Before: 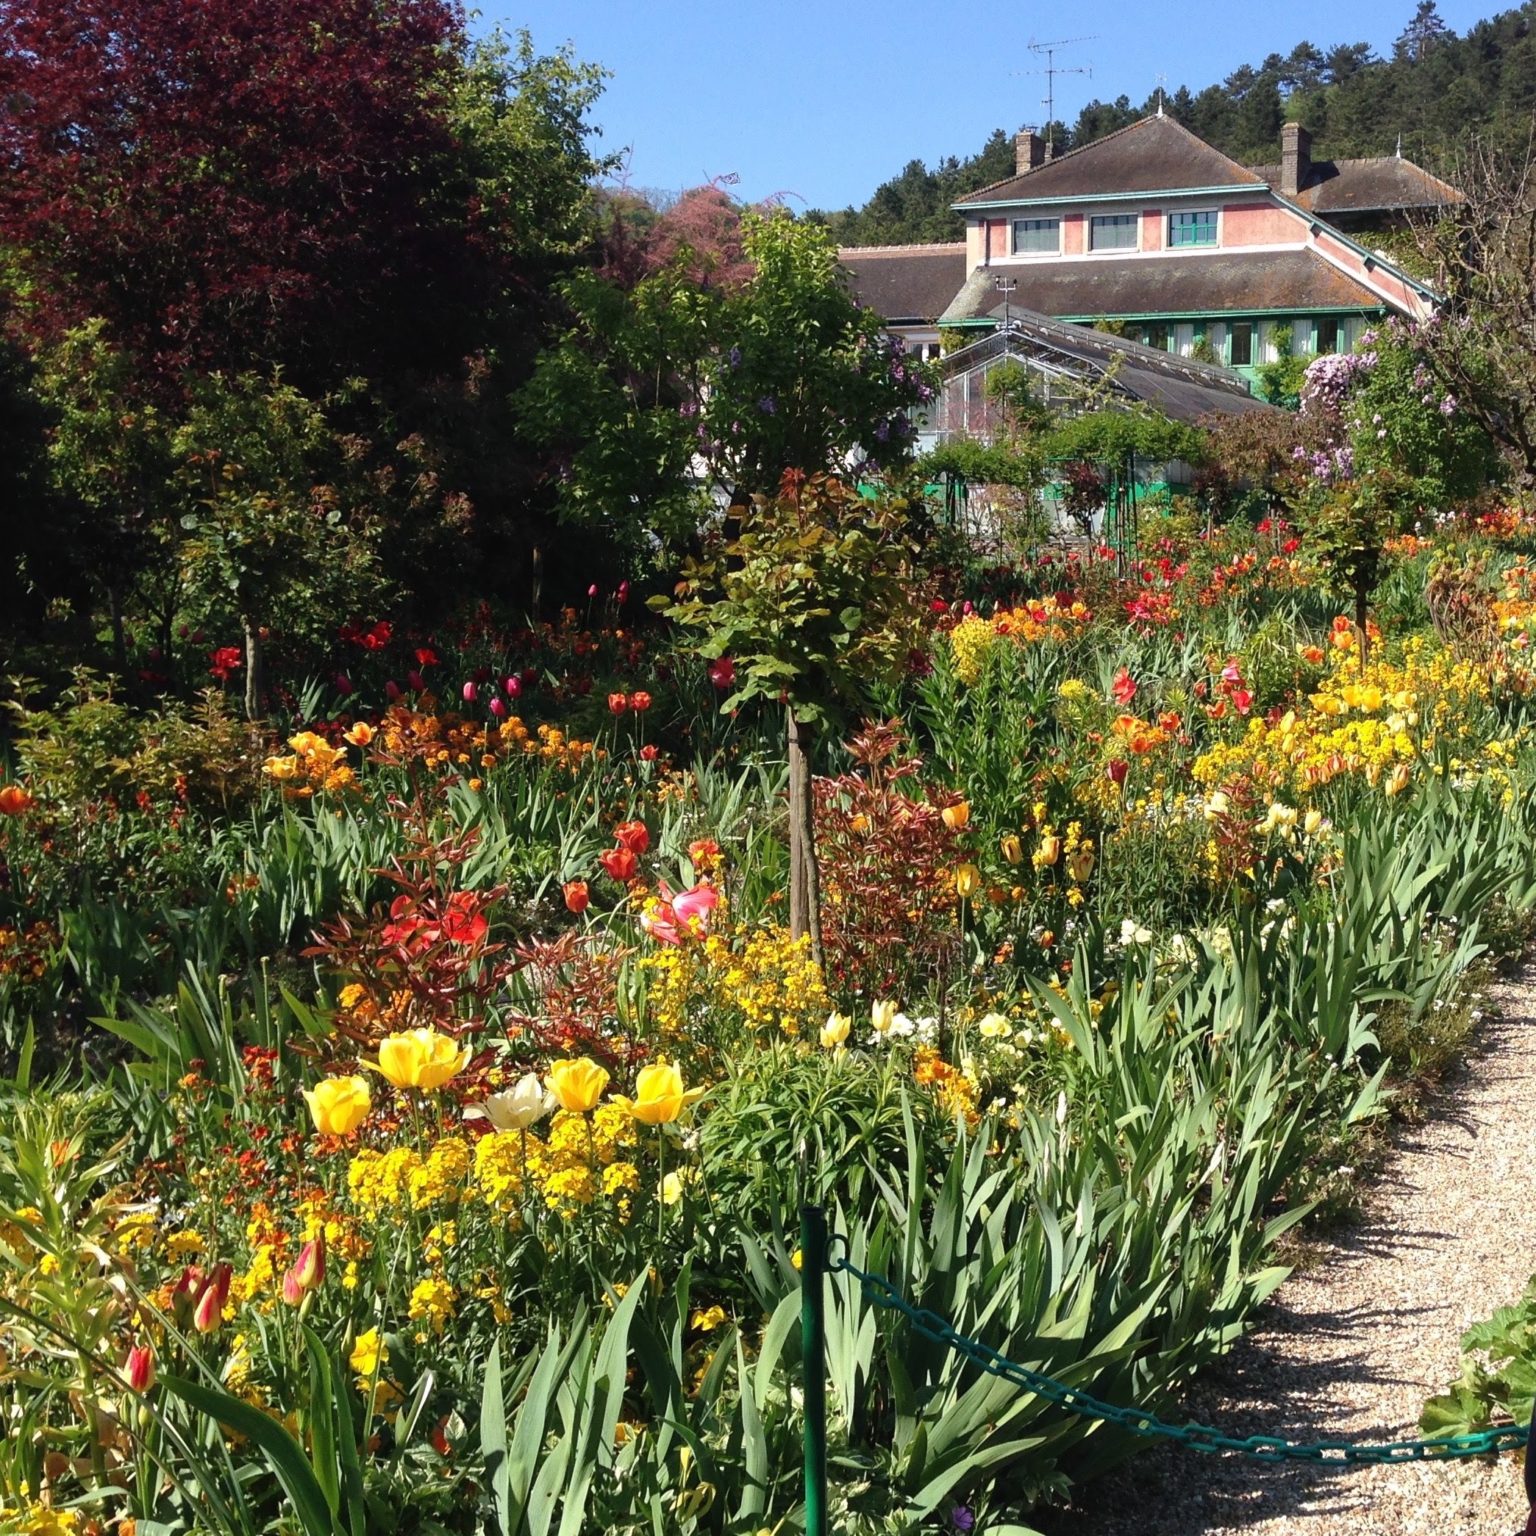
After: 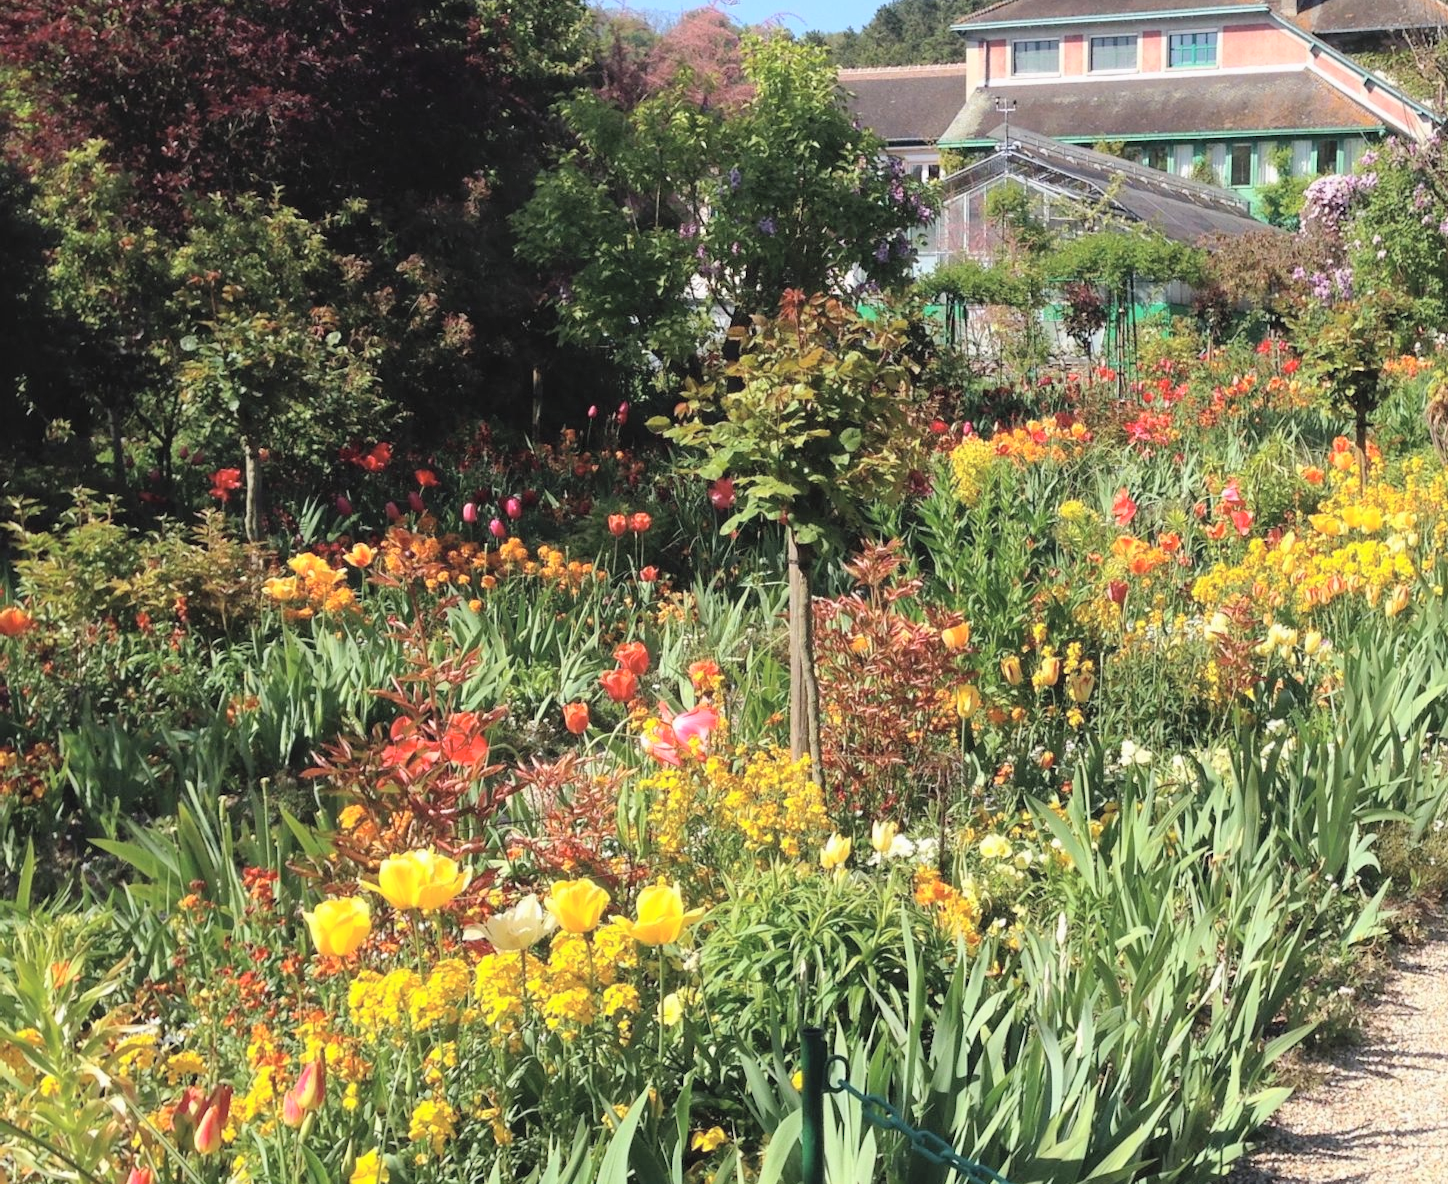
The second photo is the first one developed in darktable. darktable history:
global tonemap: drago (0.7, 100)
crop and rotate: angle 0.03°, top 11.643%, right 5.651%, bottom 11.189%
